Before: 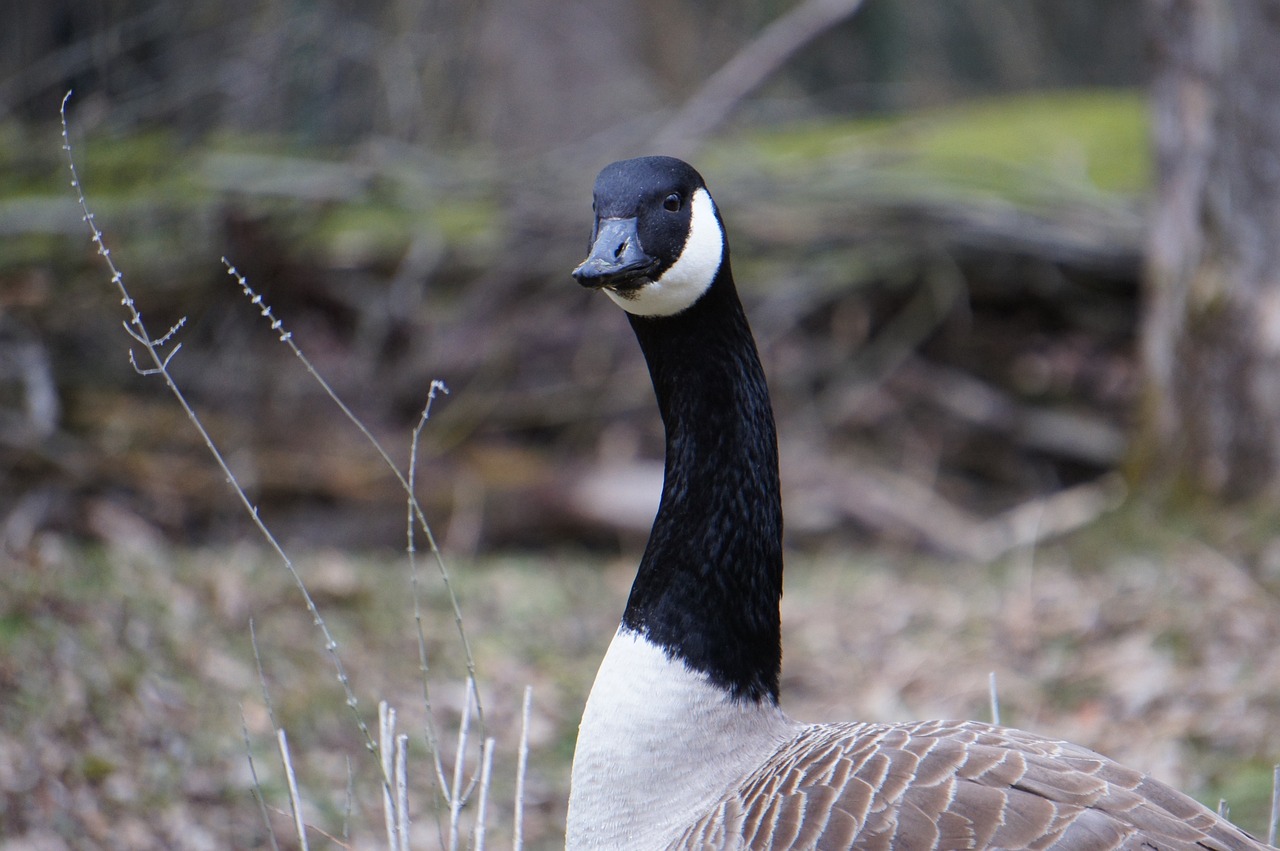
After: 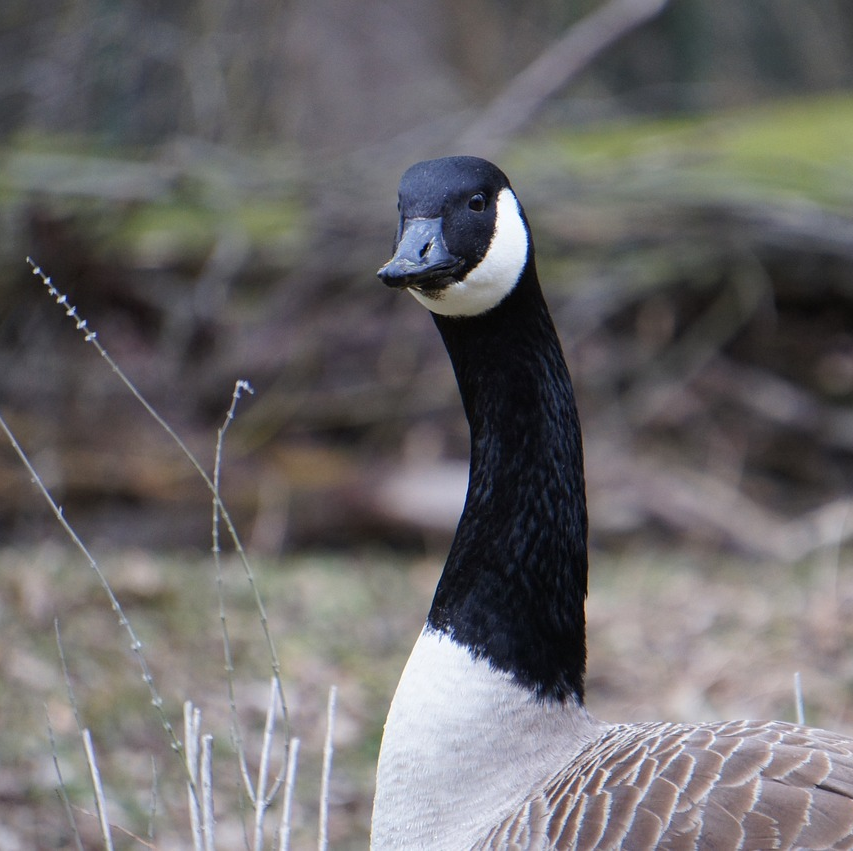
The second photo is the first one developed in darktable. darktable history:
crop and rotate: left 15.302%, right 17.983%
